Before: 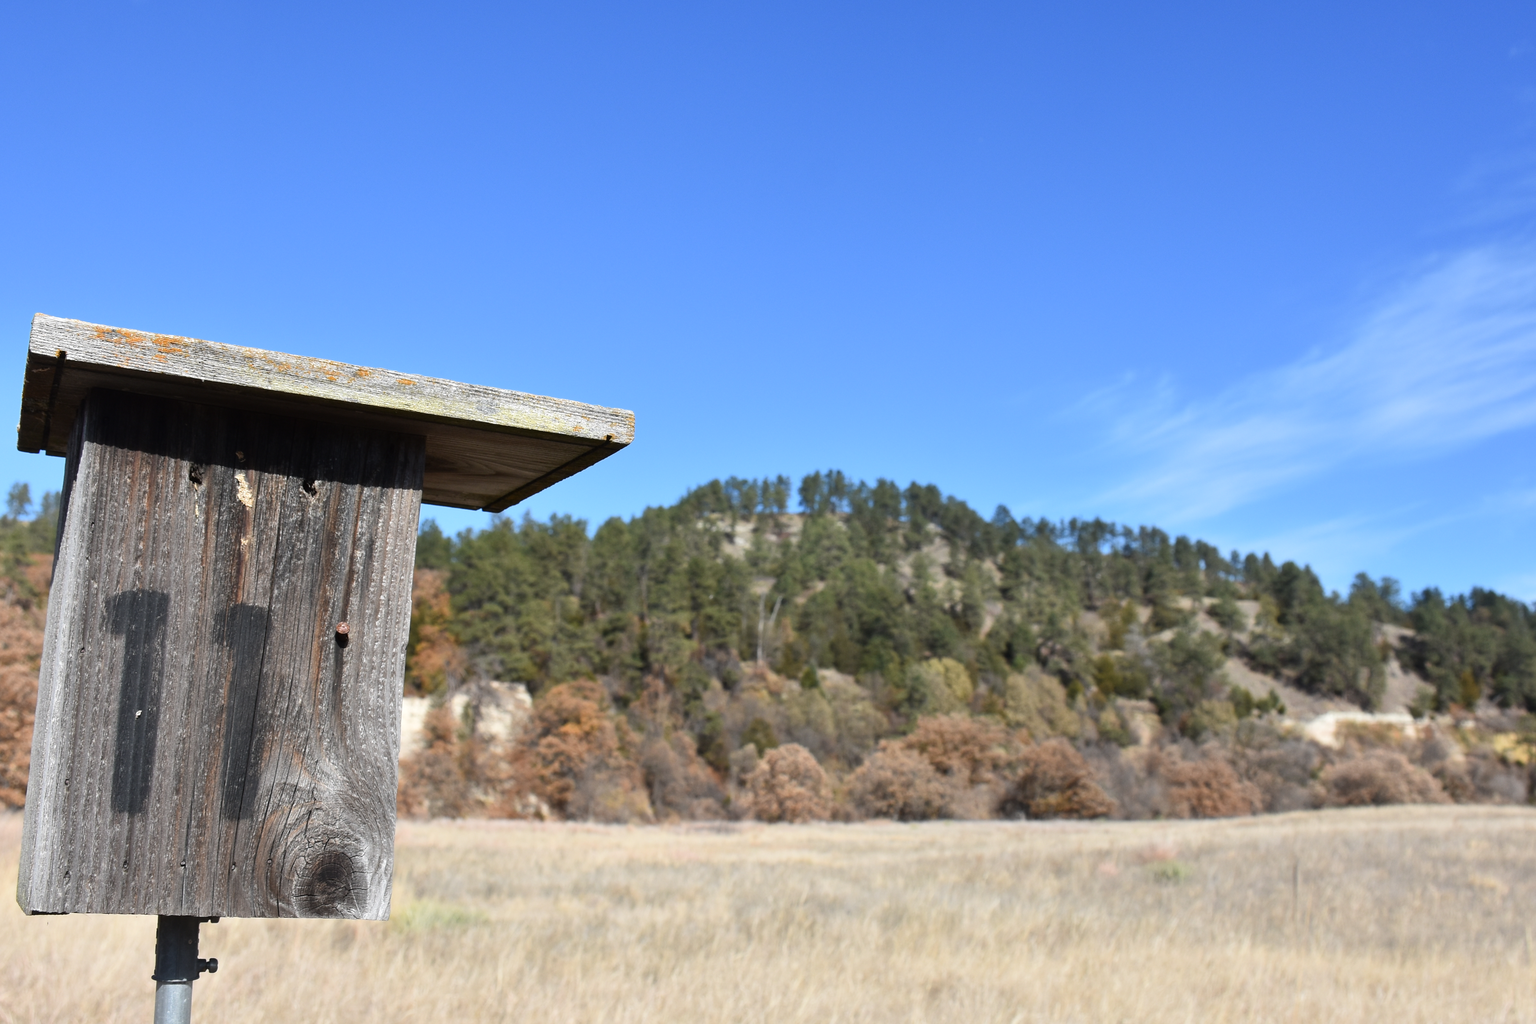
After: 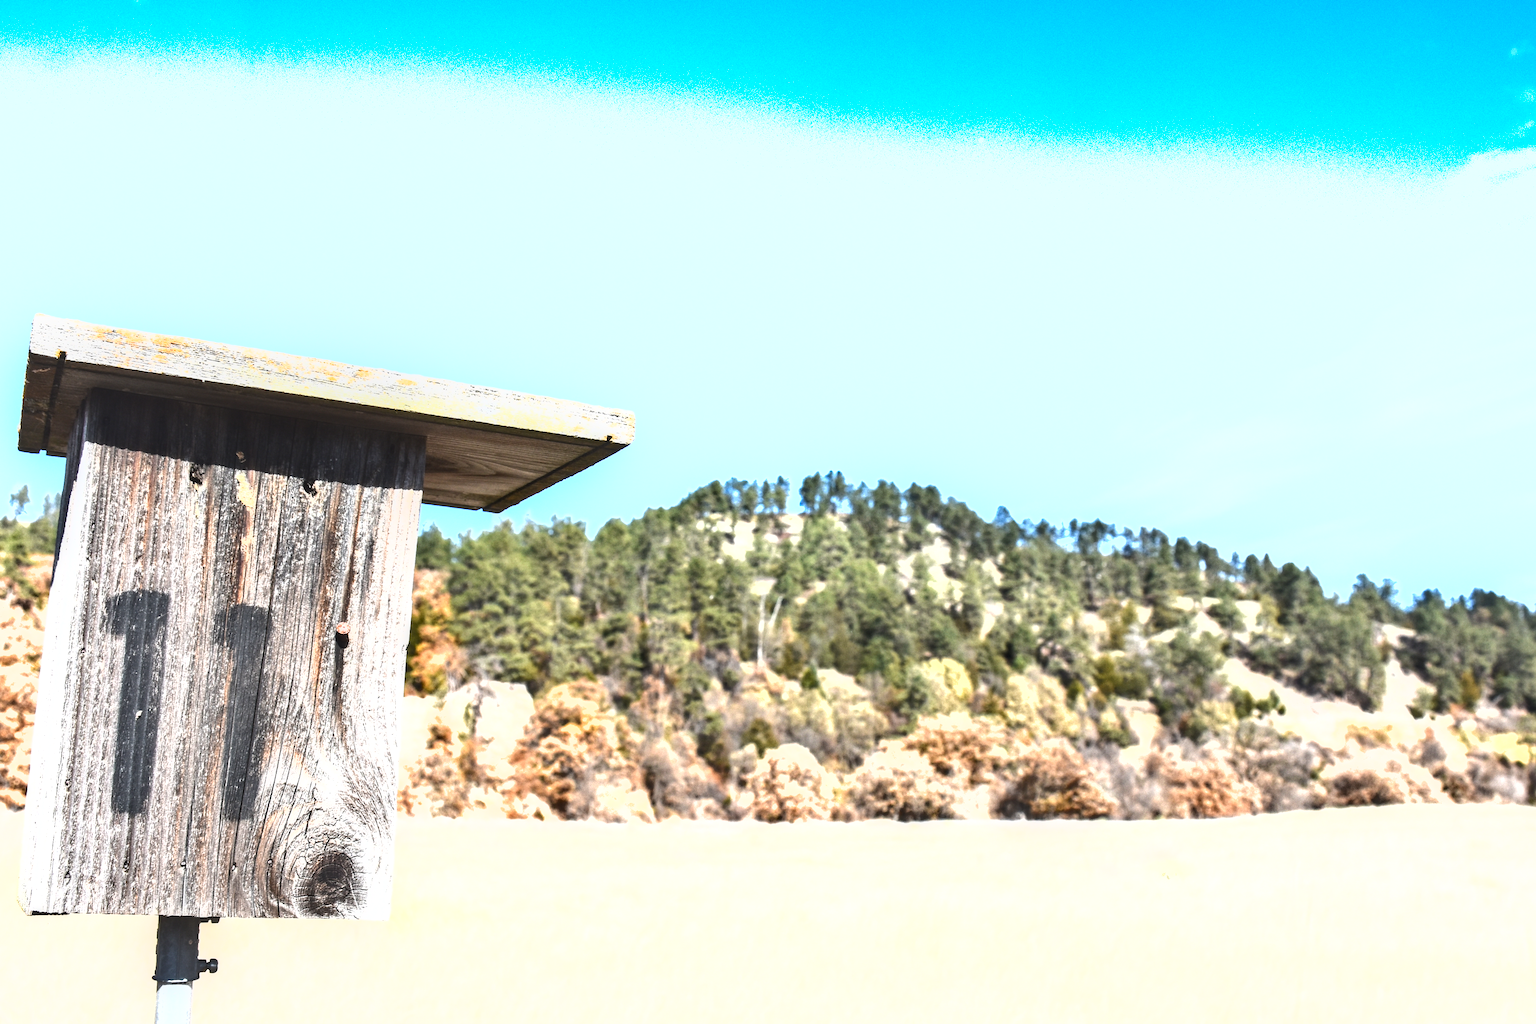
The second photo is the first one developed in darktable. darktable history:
exposure: black level correction 0, exposure 1.5 EV, compensate exposure bias true, compensate highlight preservation false
local contrast: on, module defaults
tone equalizer: -8 EV -0.417 EV, -7 EV -0.389 EV, -6 EV -0.333 EV, -5 EV -0.222 EV, -3 EV 0.222 EV, -2 EV 0.333 EV, -1 EV 0.389 EV, +0 EV 0.417 EV, edges refinement/feathering 500, mask exposure compensation -1.57 EV, preserve details no
shadows and highlights: low approximation 0.01, soften with gaussian
